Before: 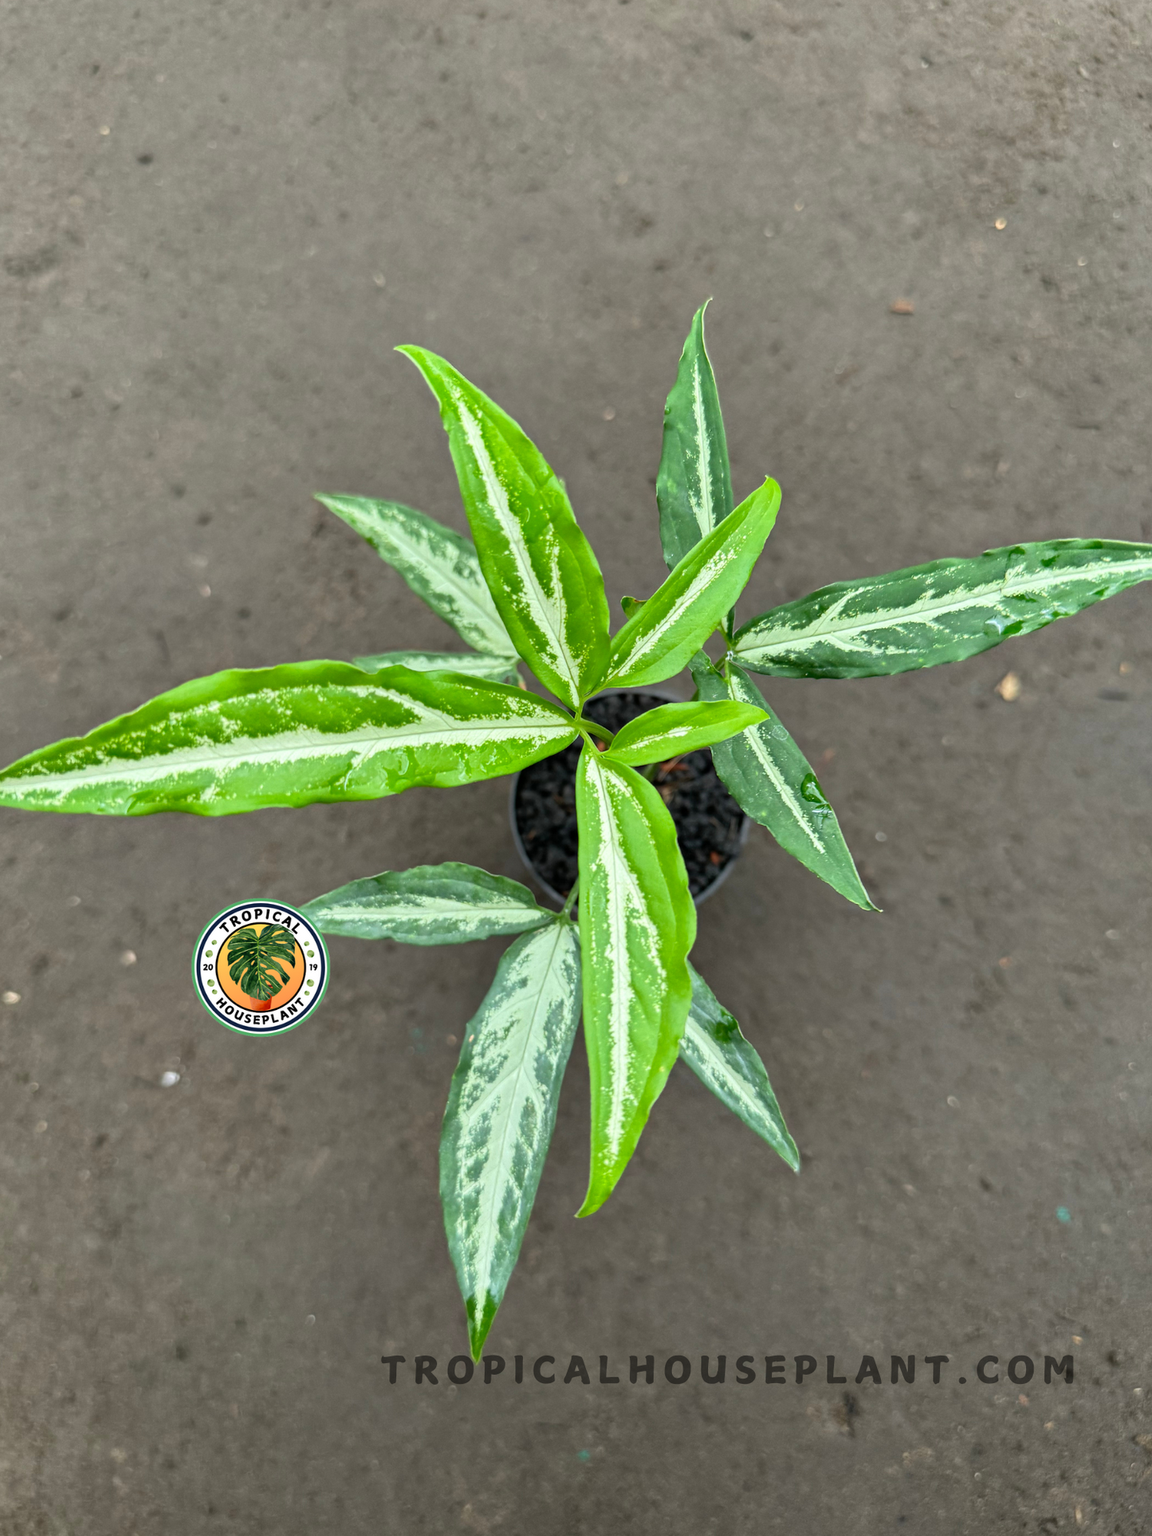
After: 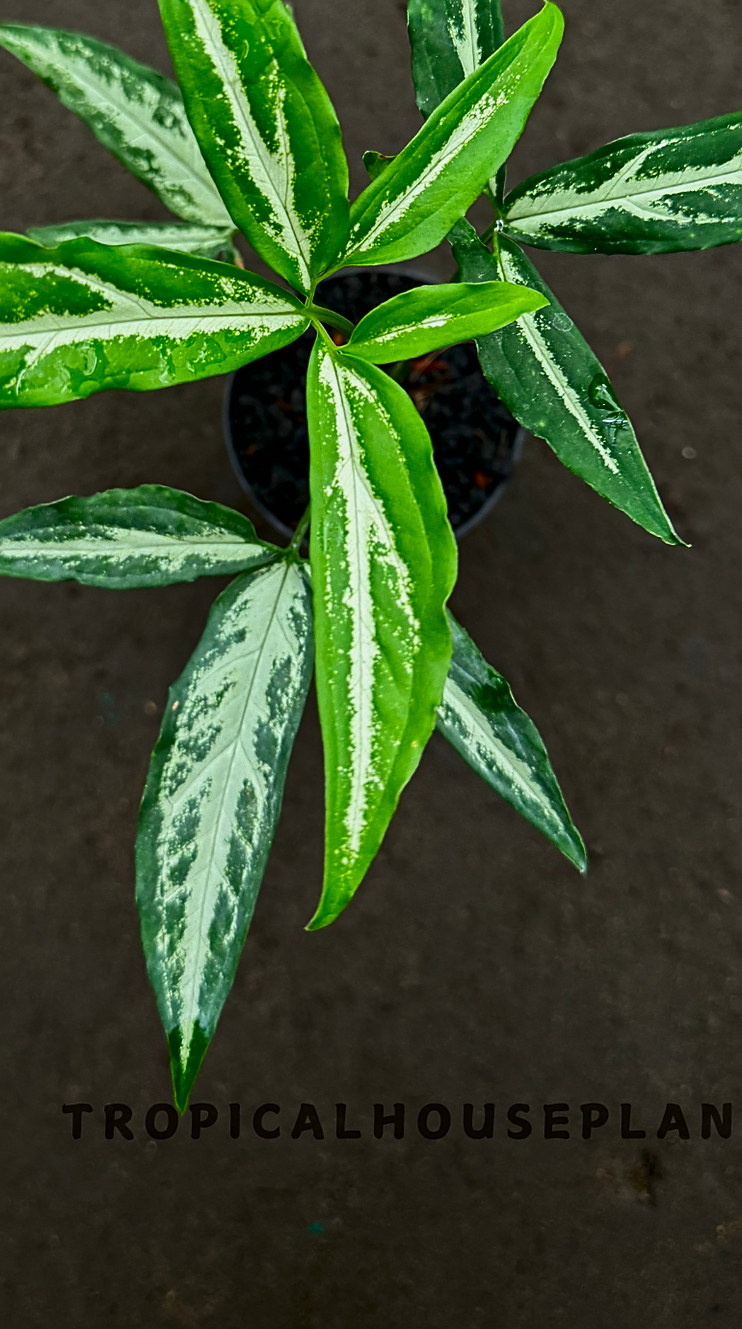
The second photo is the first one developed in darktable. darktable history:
sharpen: on, module defaults
shadows and highlights: shadows -52.81, highlights 84.82, highlights color adjustment 31.81%, soften with gaussian
exposure: exposure -0.169 EV, compensate highlight preservation false
crop and rotate: left 28.827%, top 31.021%, right 19.803%
local contrast: mode bilateral grid, contrast 20, coarseness 51, detail 119%, midtone range 0.2
contrast brightness saturation: contrast 0.103, brightness -0.279, saturation 0.136
